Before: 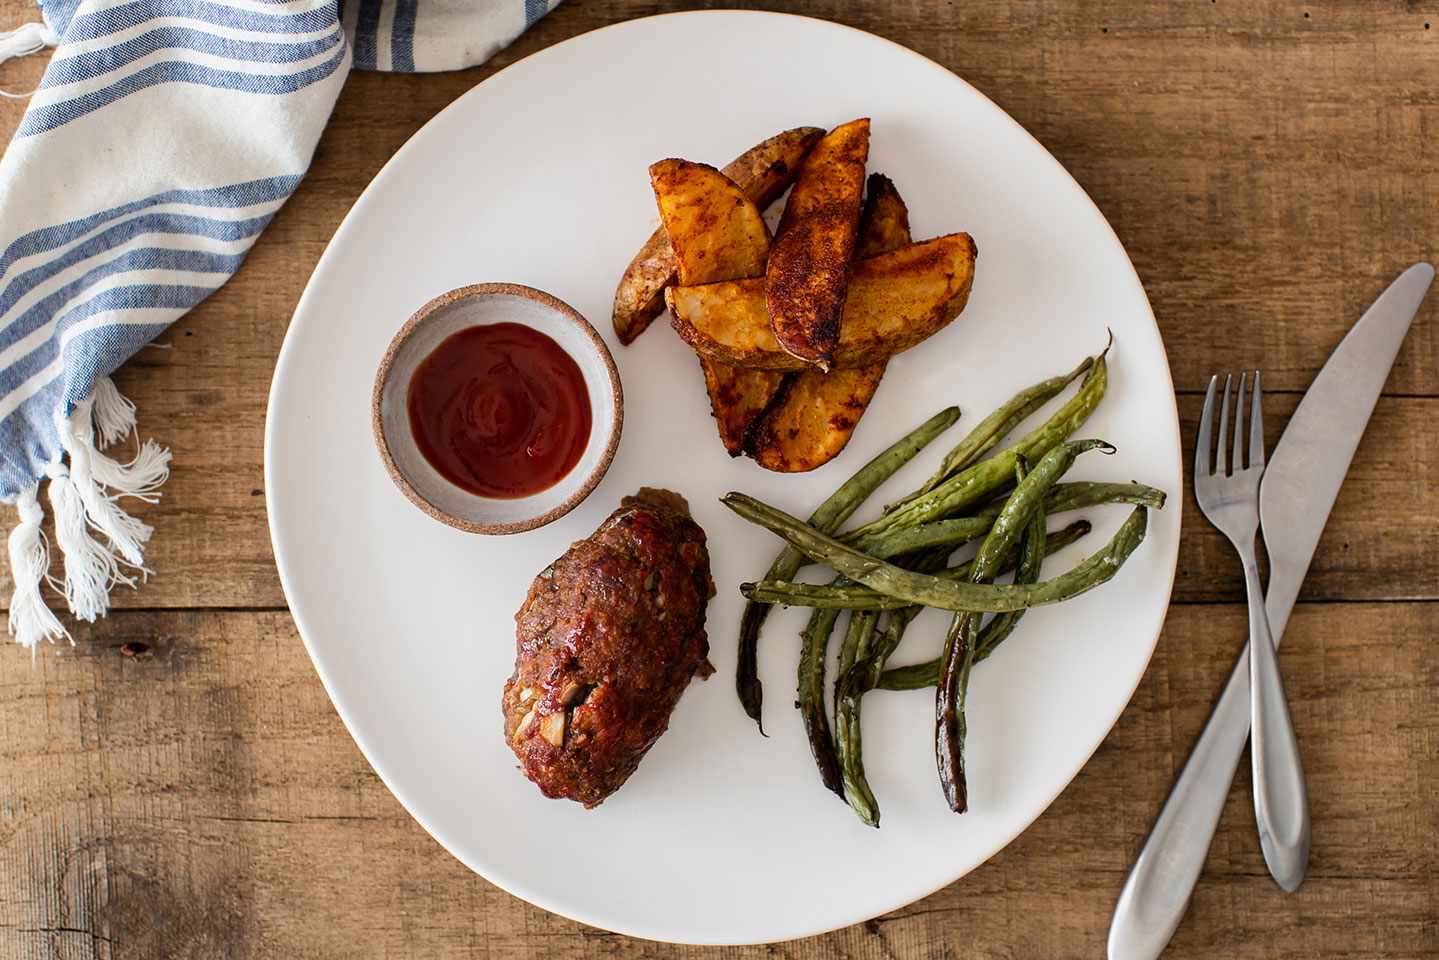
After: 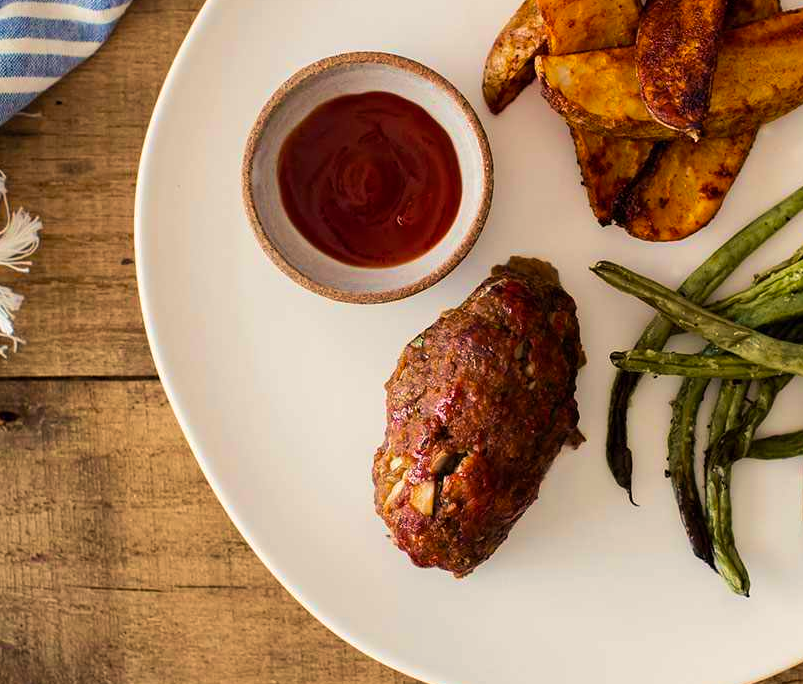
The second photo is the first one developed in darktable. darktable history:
crop: left 9.059%, top 24.155%, right 35.091%, bottom 4.499%
velvia: strength 45.56%
color balance rgb: highlights gain › chroma 2.106%, highlights gain › hue 75.1°, perceptual saturation grading › global saturation 14.73%, global vibrance 9.905%
